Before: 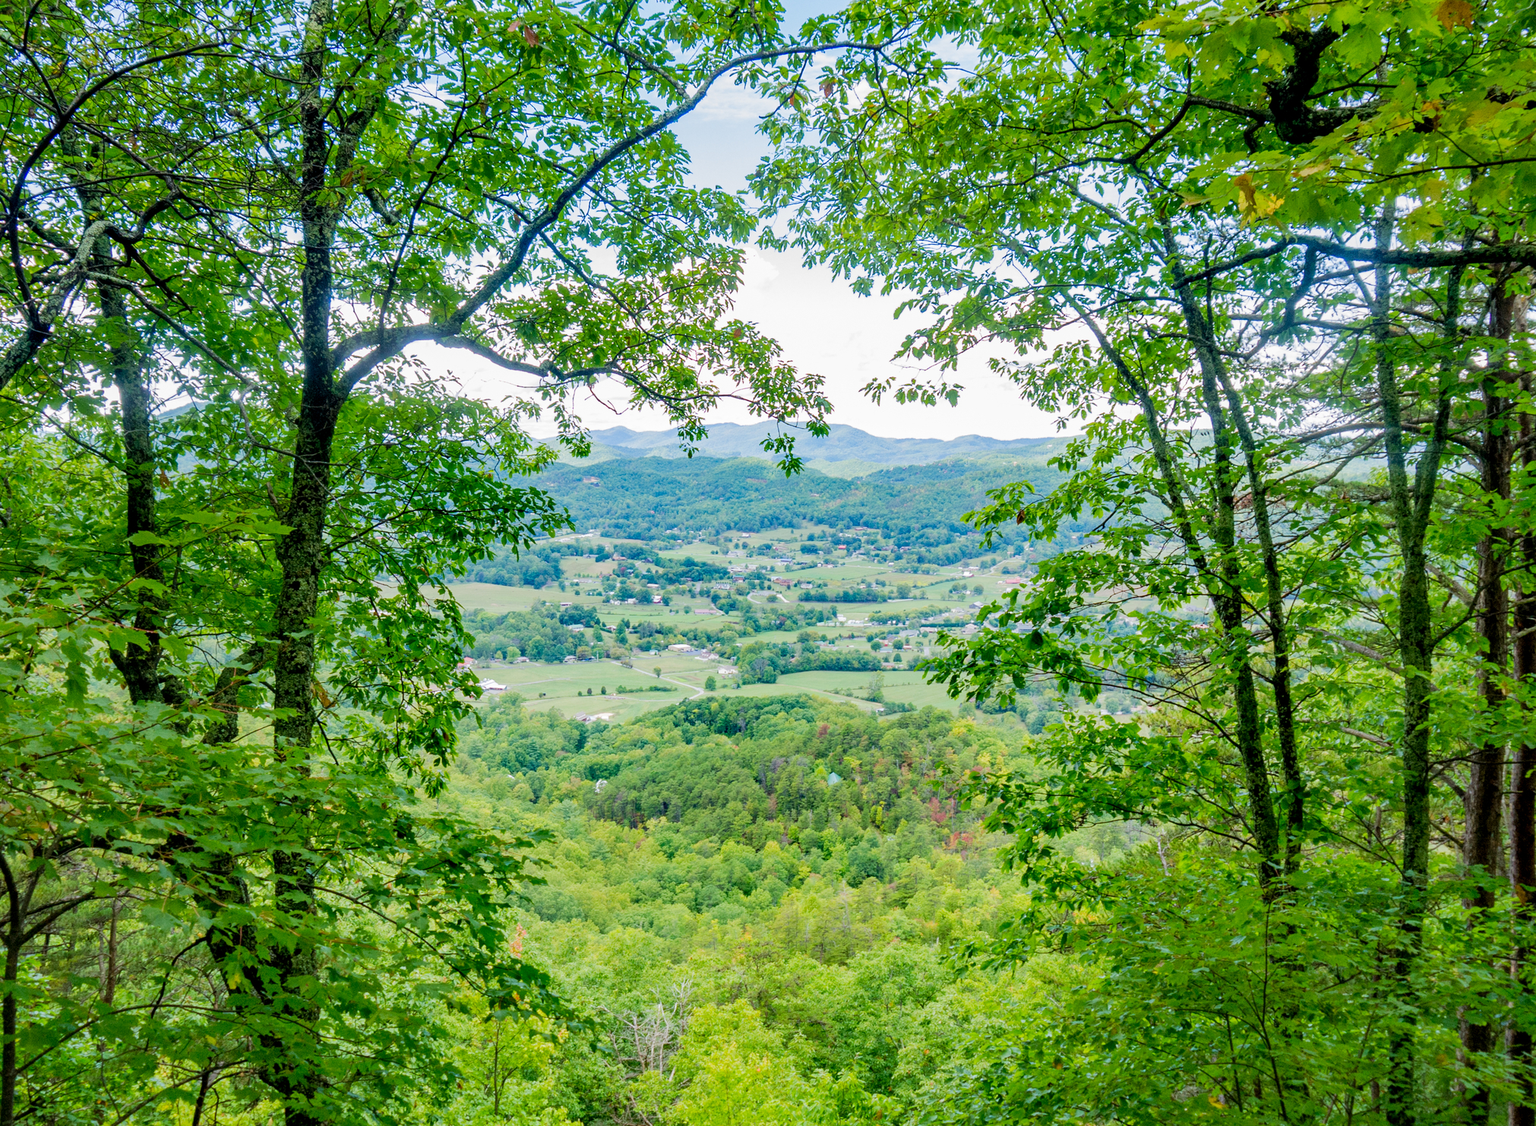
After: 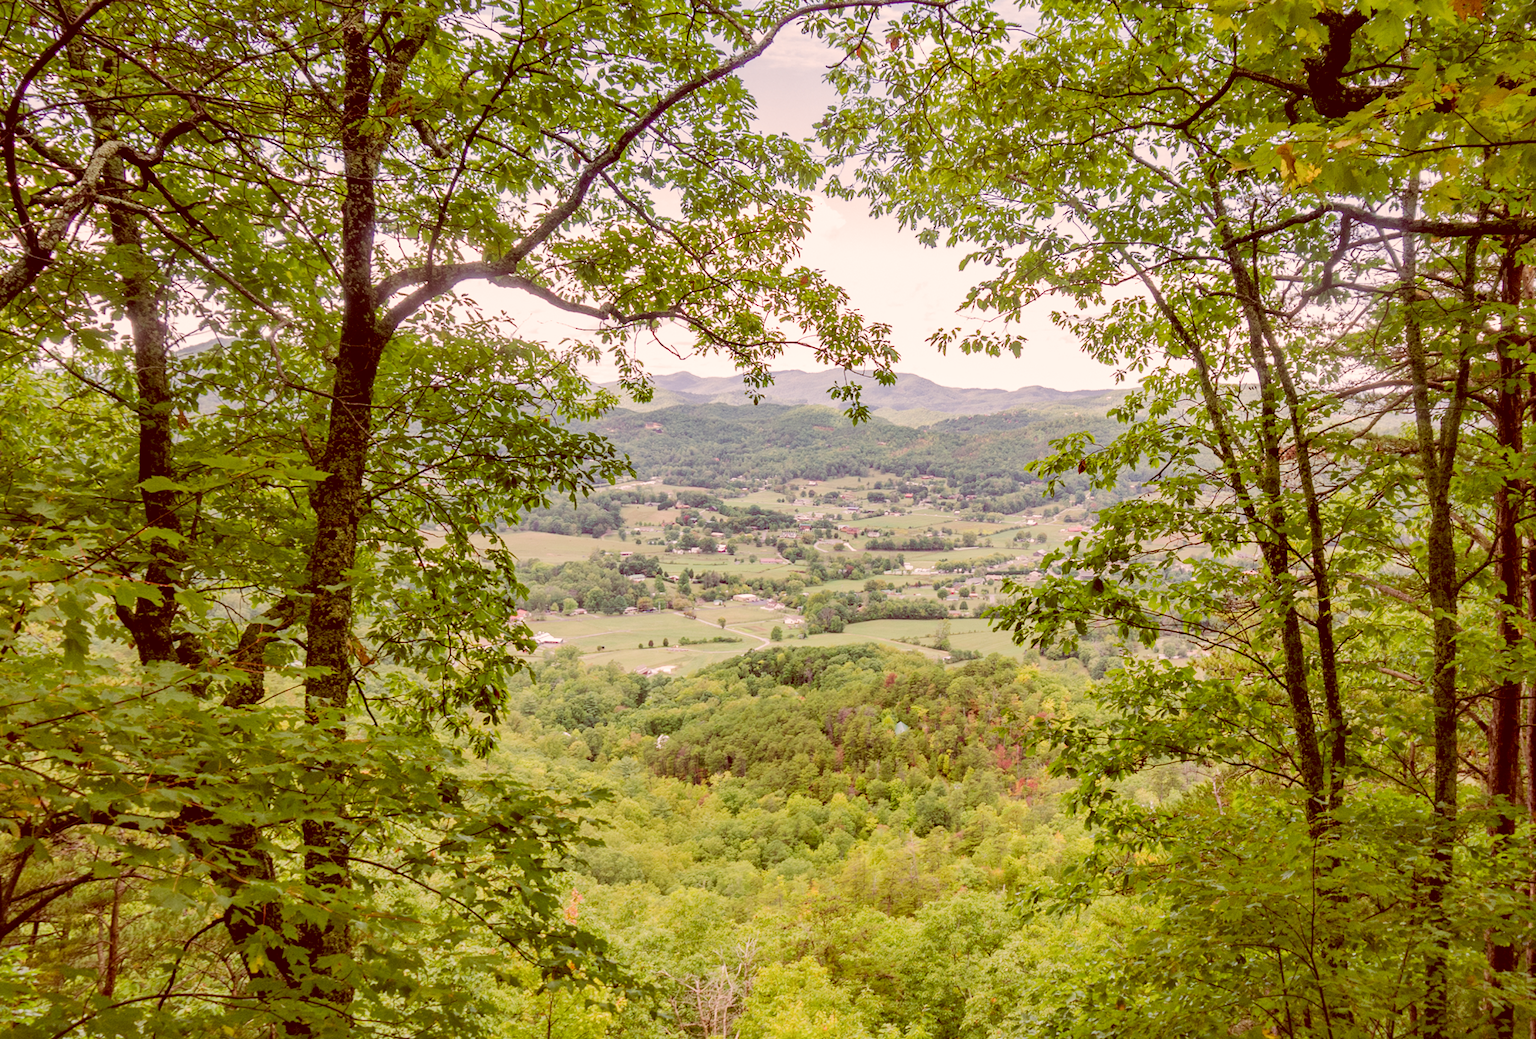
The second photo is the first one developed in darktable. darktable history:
color correction: highlights a* 9.03, highlights b* 8.71, shadows a* 40, shadows b* 40, saturation 0.8
rotate and perspective: rotation -0.013°, lens shift (vertical) -0.027, lens shift (horizontal) 0.178, crop left 0.016, crop right 0.989, crop top 0.082, crop bottom 0.918
